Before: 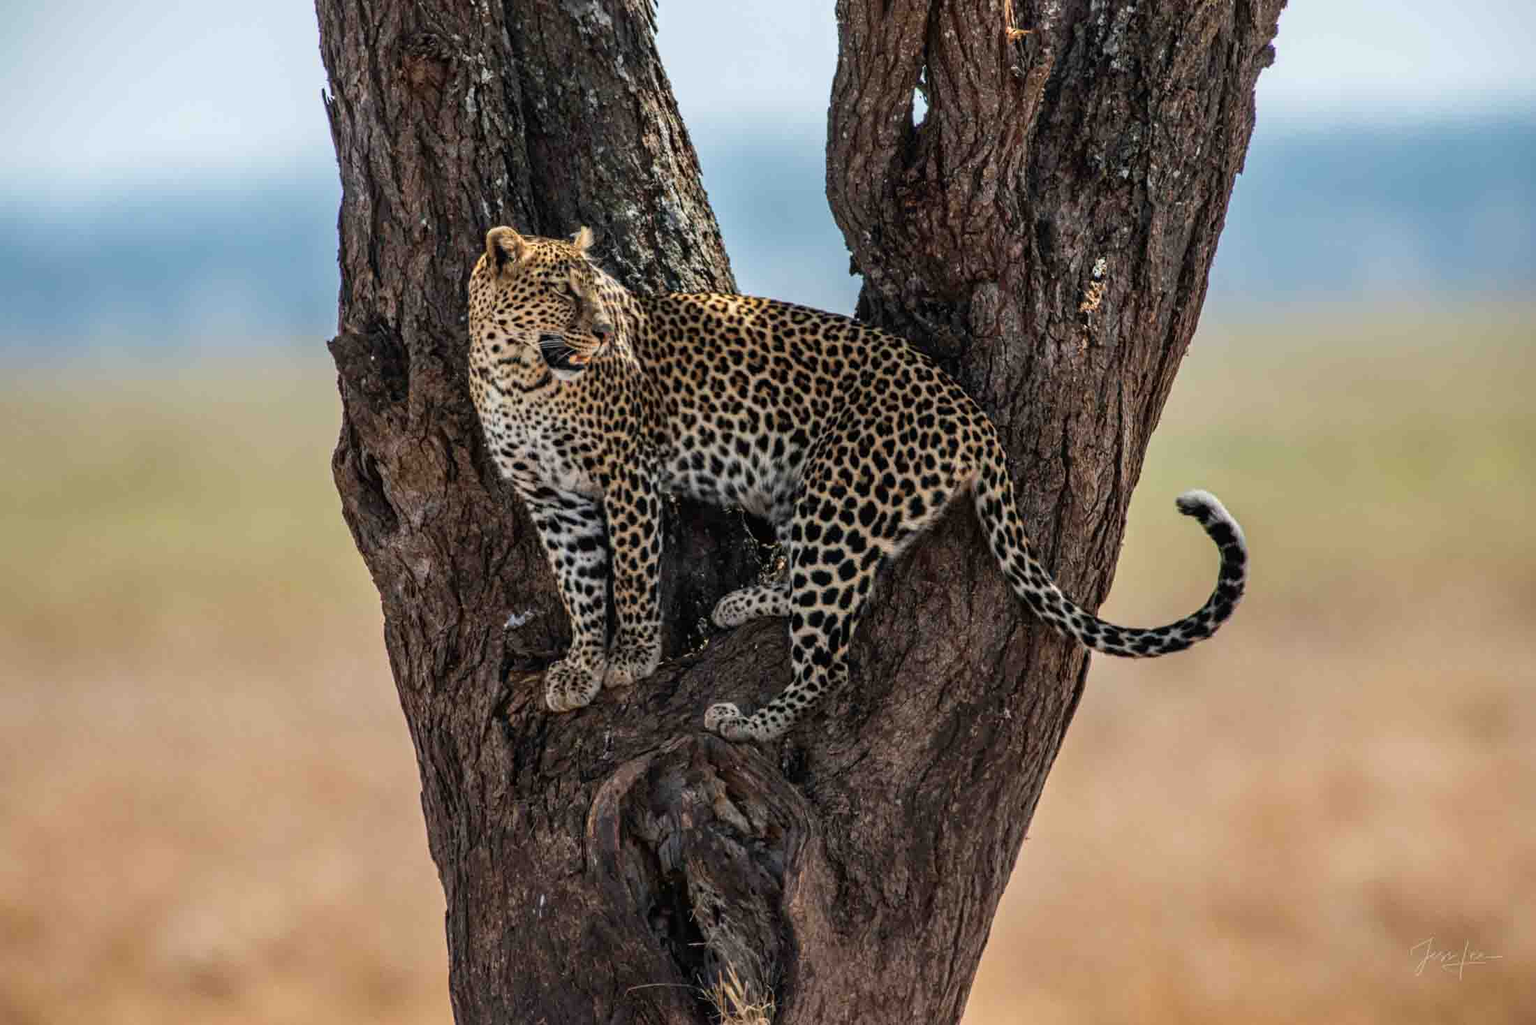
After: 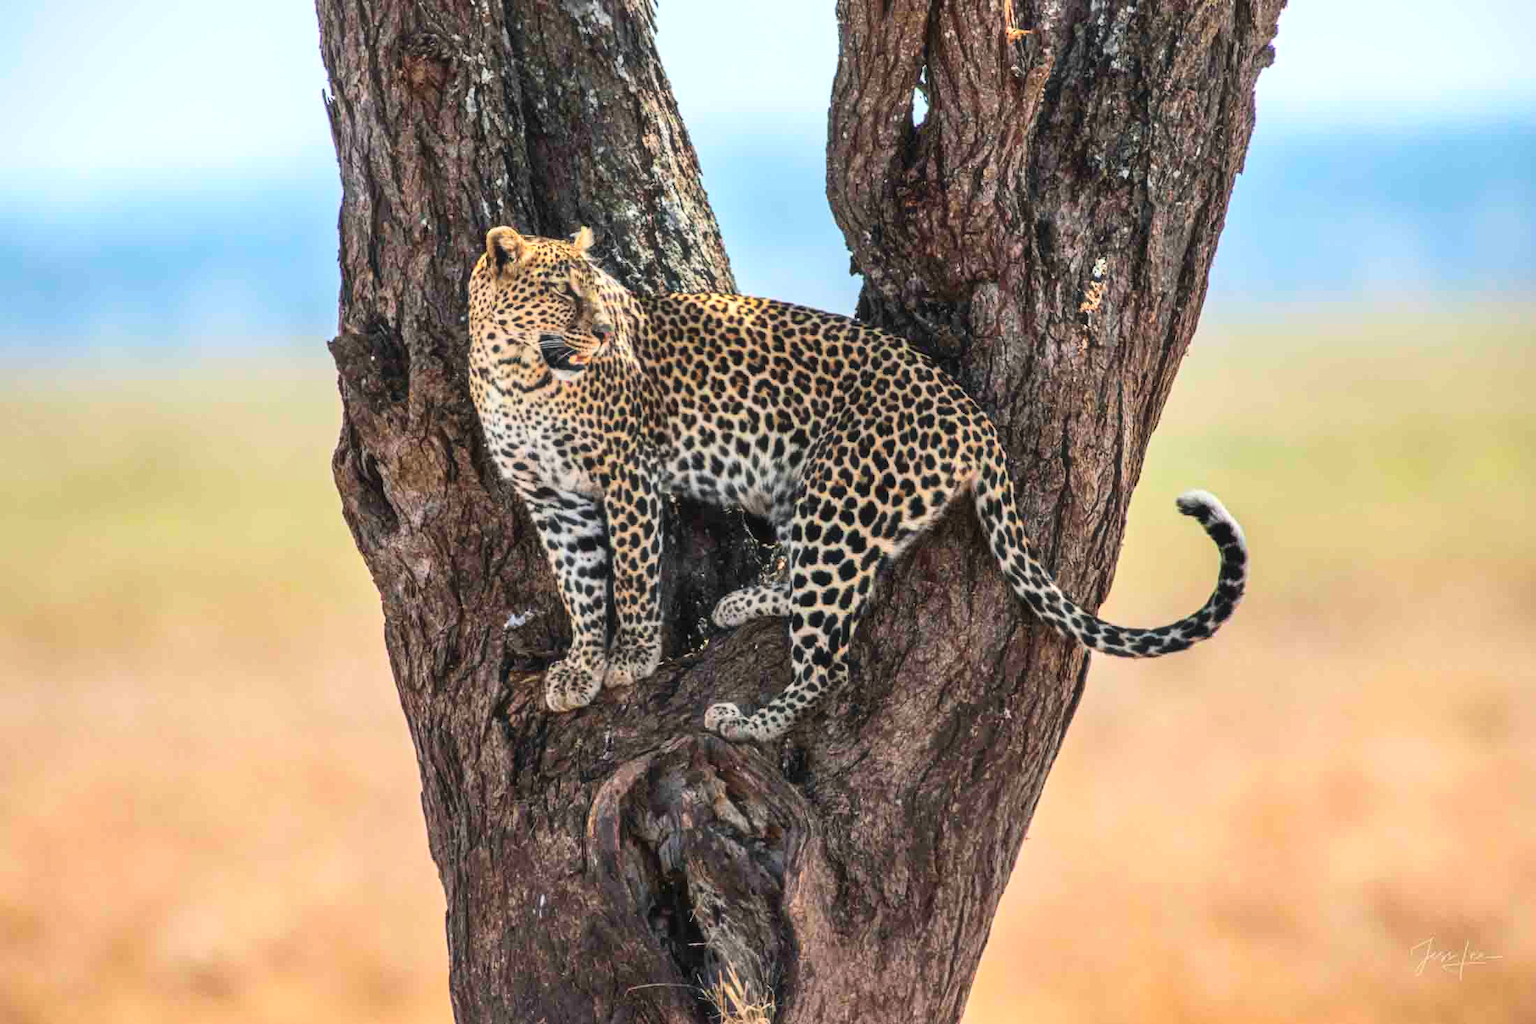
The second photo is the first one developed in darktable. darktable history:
exposure: exposure 0.568 EV, compensate highlight preservation false
contrast brightness saturation: contrast 0.205, brightness 0.159, saturation 0.229
shadows and highlights: shadows 25.21, white point adjustment -3.15, highlights -29.72
haze removal: strength -0.063, adaptive false
